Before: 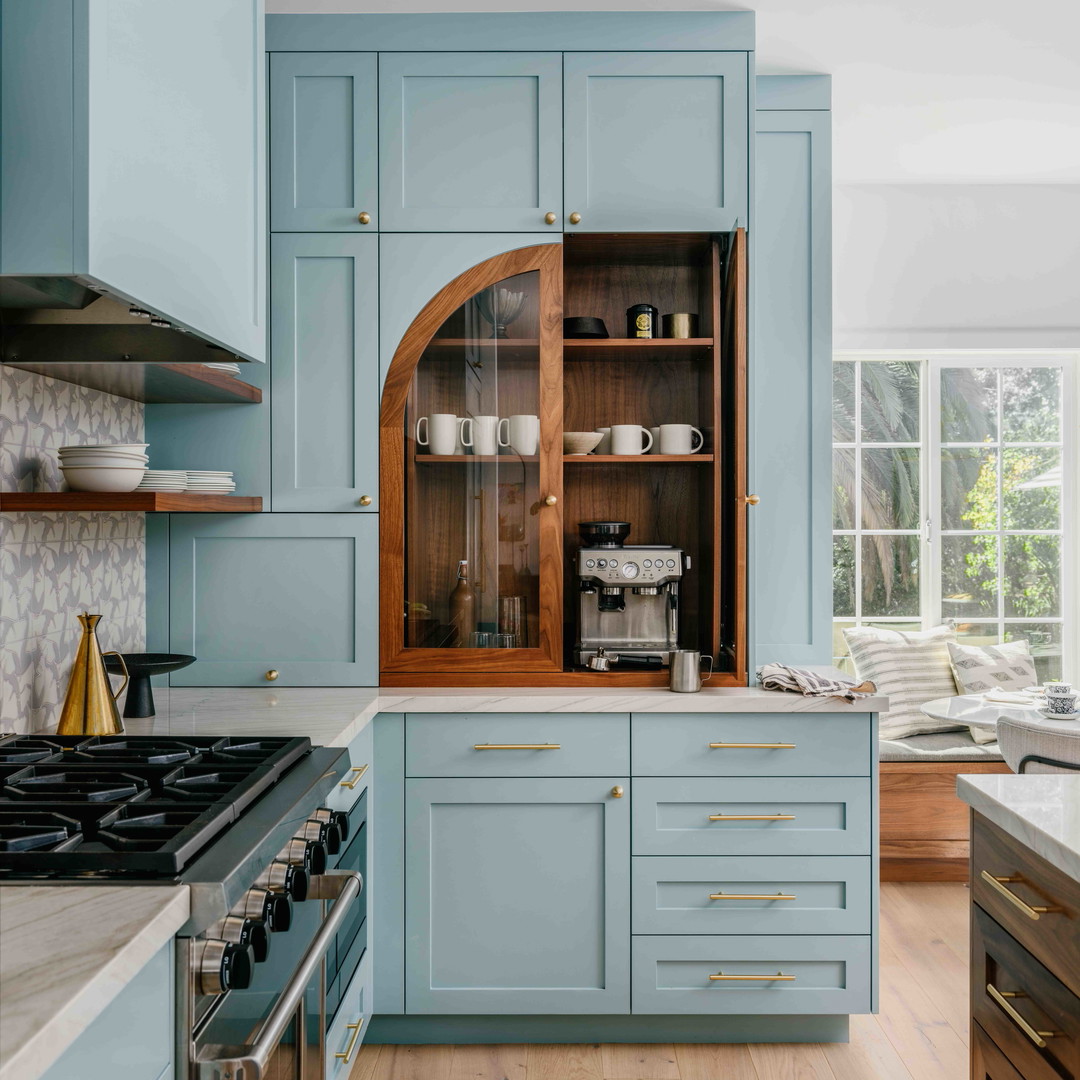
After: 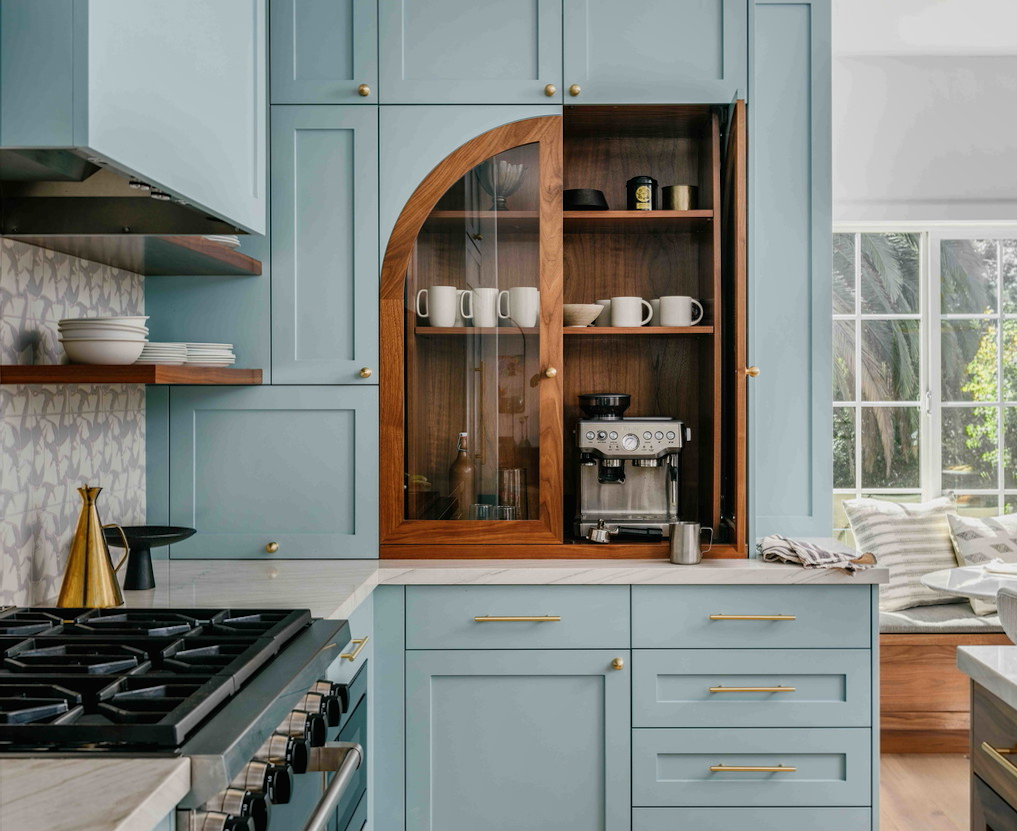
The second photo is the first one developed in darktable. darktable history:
shadows and highlights: soften with gaussian
crop and rotate: angle 0.061°, top 11.842%, right 5.679%, bottom 11.065%
